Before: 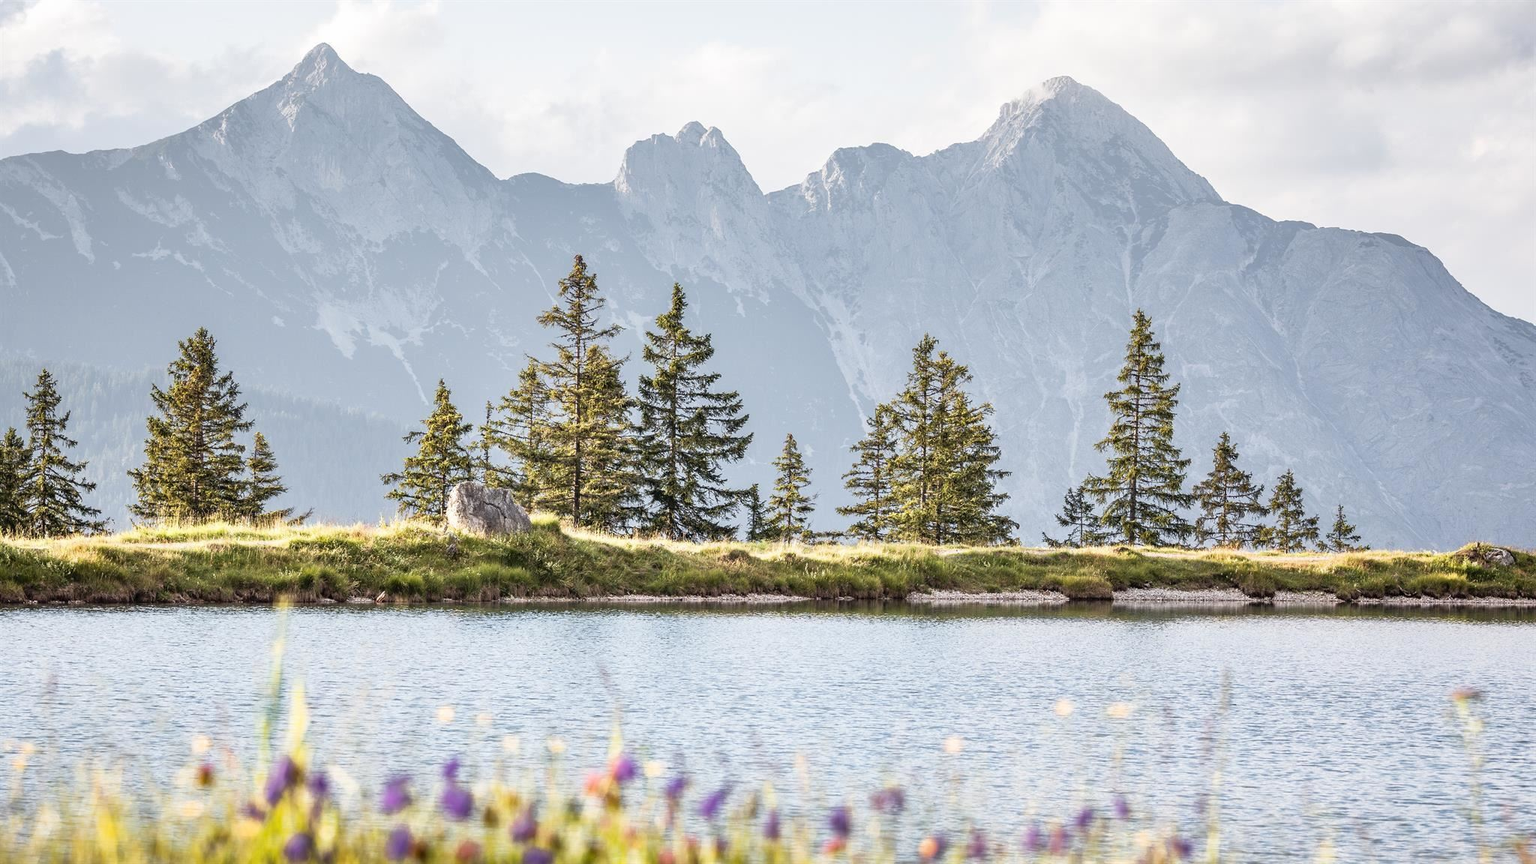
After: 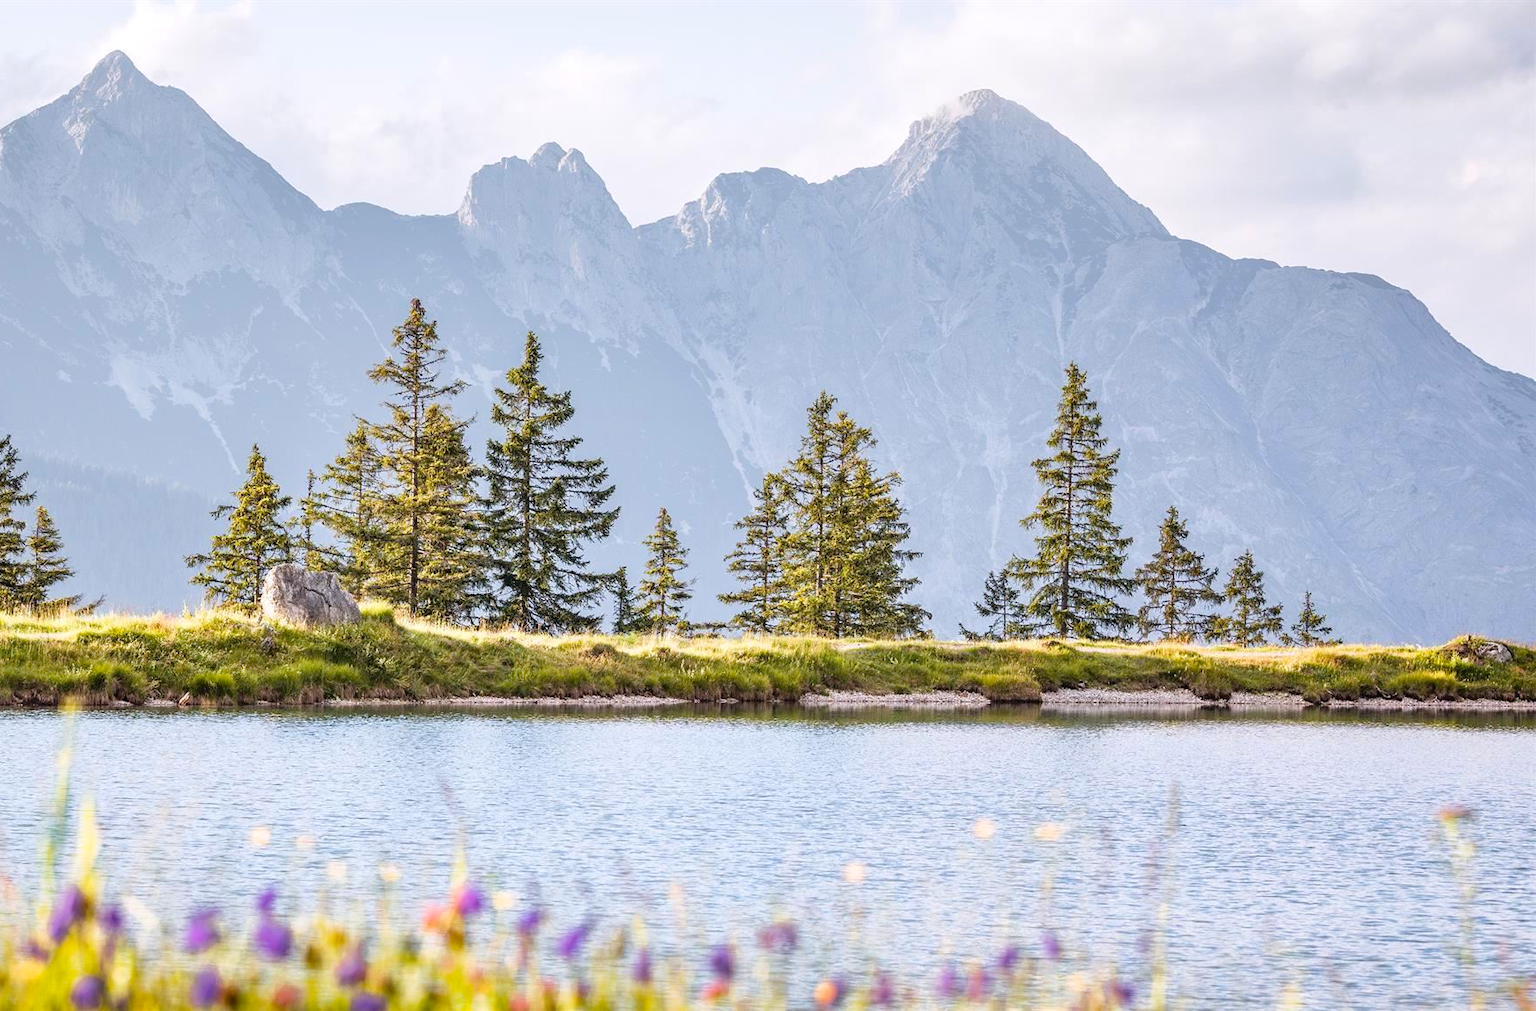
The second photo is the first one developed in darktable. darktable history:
white balance: red 1.004, blue 1.024
contrast brightness saturation: contrast 0.01, saturation -0.05
crop and rotate: left 14.584%
color balance rgb: perceptual saturation grading › global saturation 25%, perceptual brilliance grading › mid-tones 10%, perceptual brilliance grading › shadows 15%, global vibrance 20%
